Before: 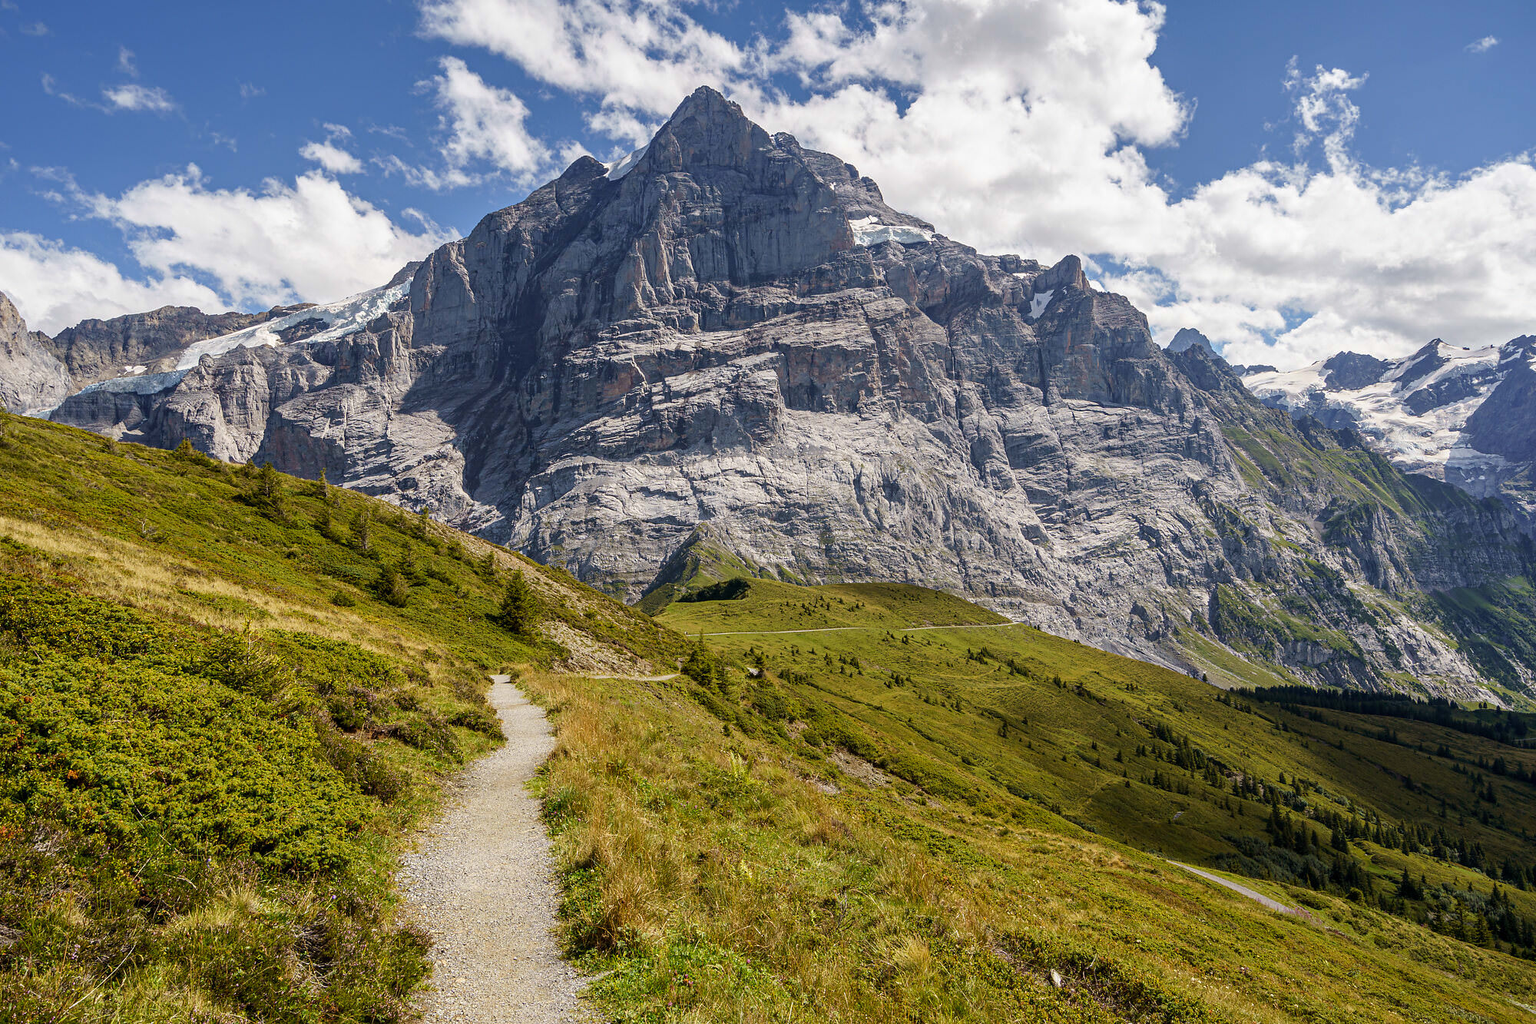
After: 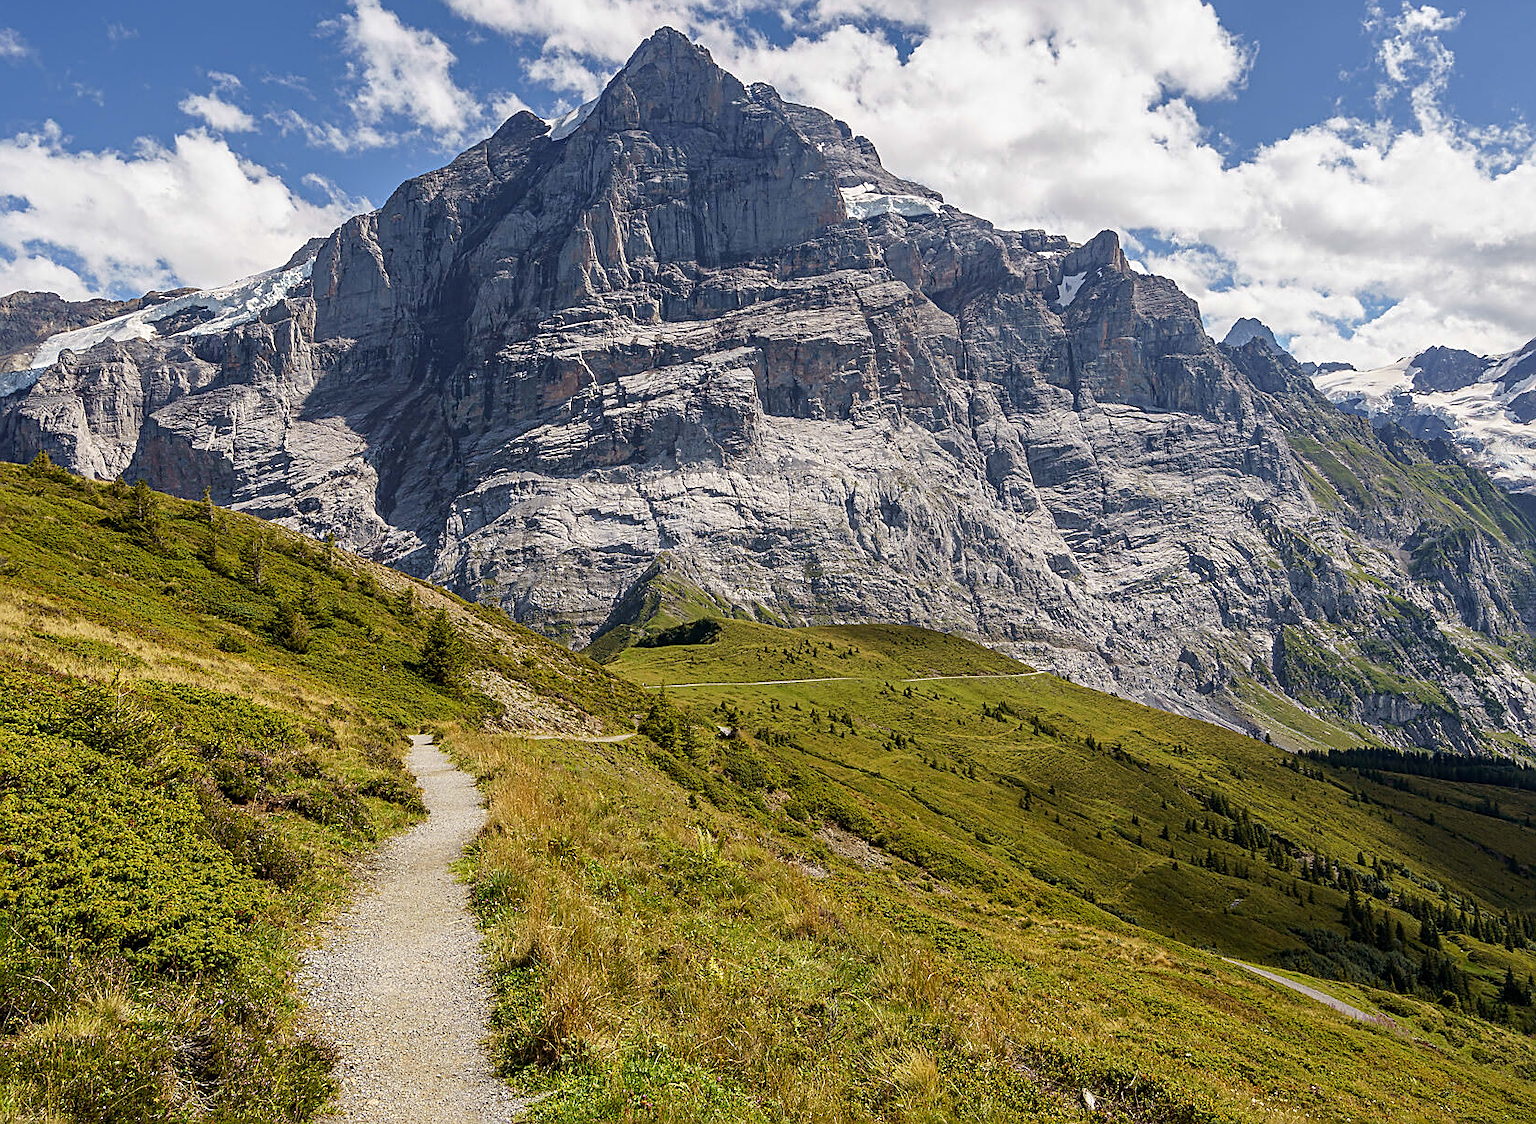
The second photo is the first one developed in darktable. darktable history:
sharpen: on, module defaults
crop: left 9.823%, top 6.299%, right 6.988%, bottom 2.266%
